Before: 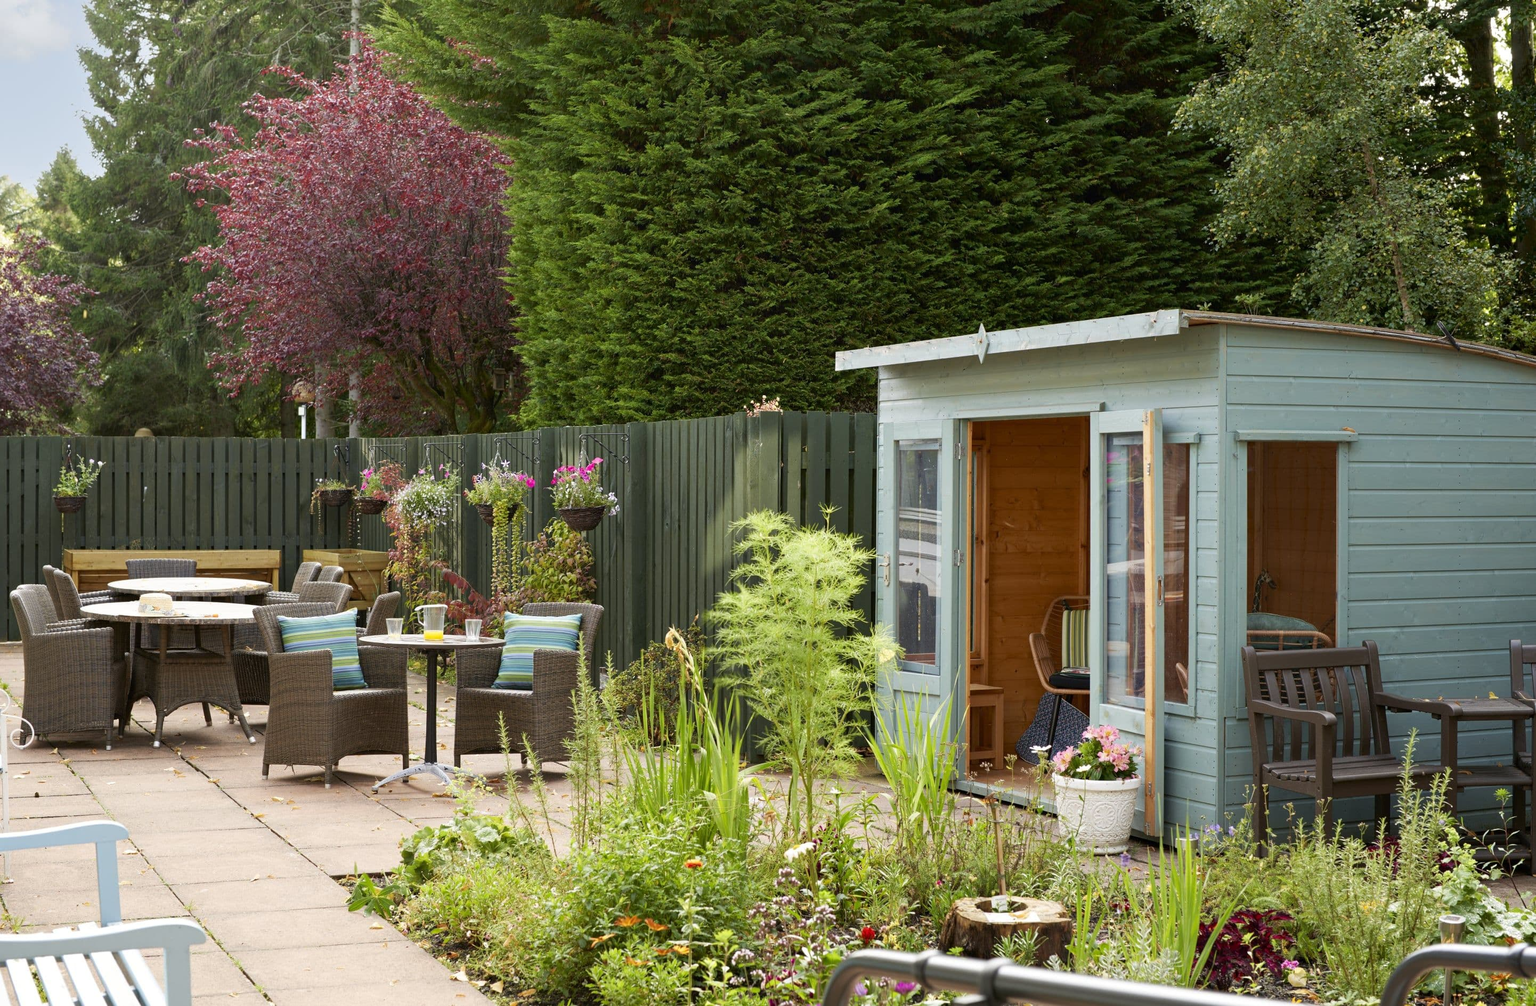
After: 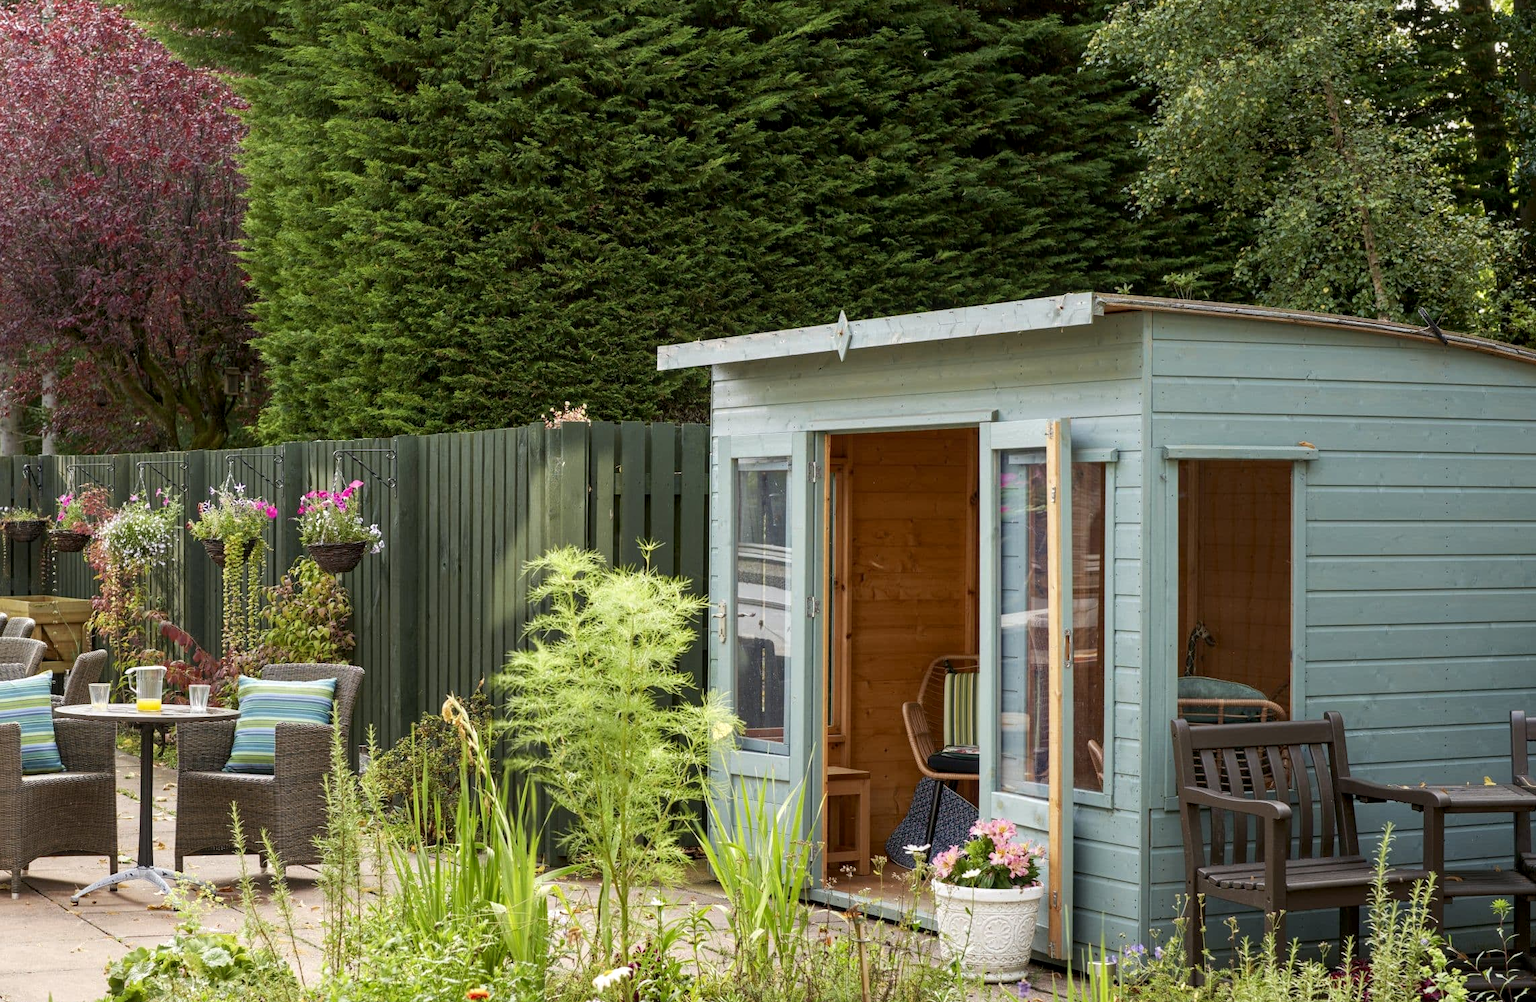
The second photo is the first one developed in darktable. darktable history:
local contrast: on, module defaults
crop and rotate: left 20.595%, top 7.784%, right 0.345%, bottom 13.468%
